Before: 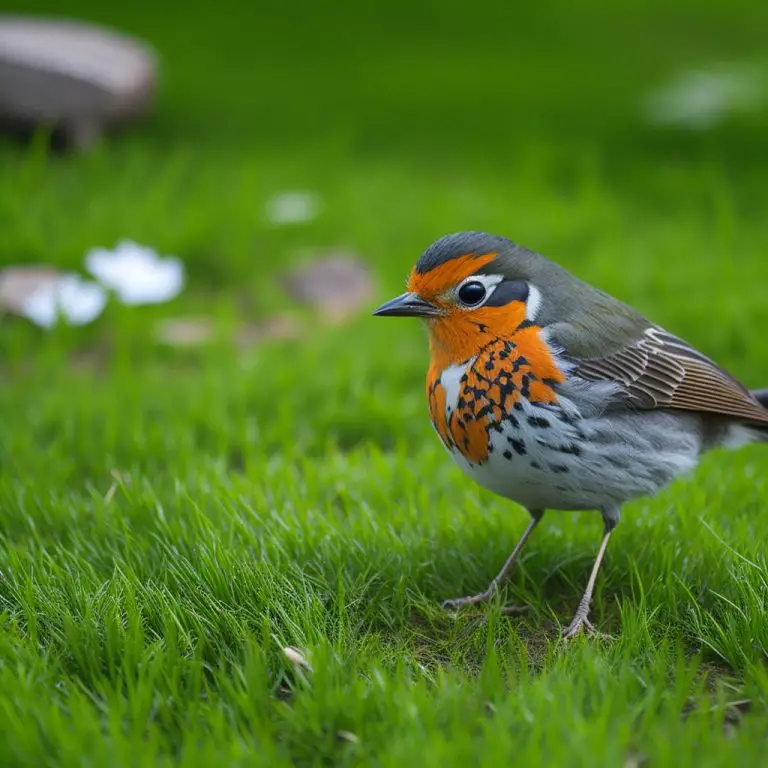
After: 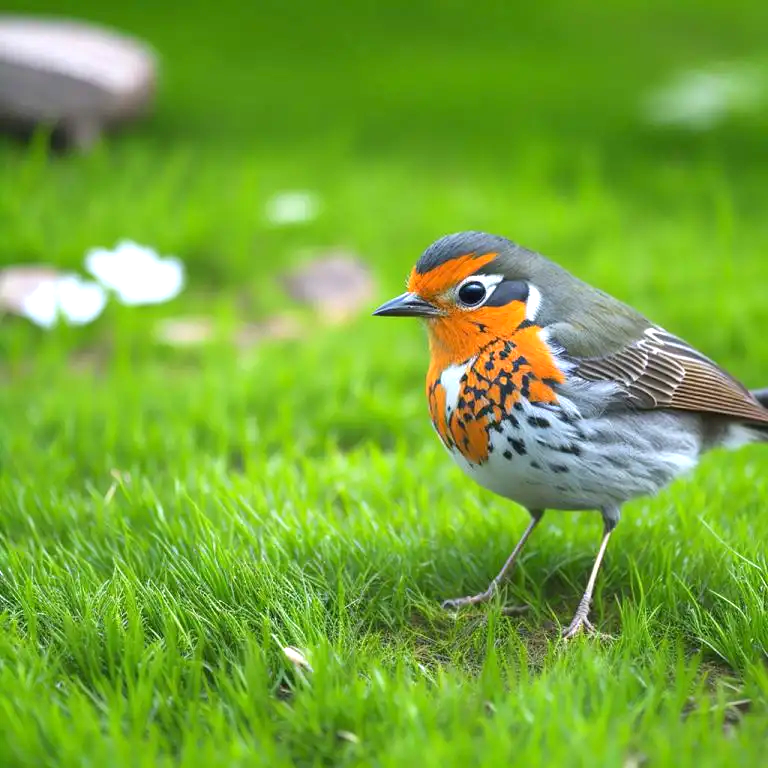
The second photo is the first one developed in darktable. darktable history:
exposure: exposure 1.062 EV, compensate highlight preservation false
